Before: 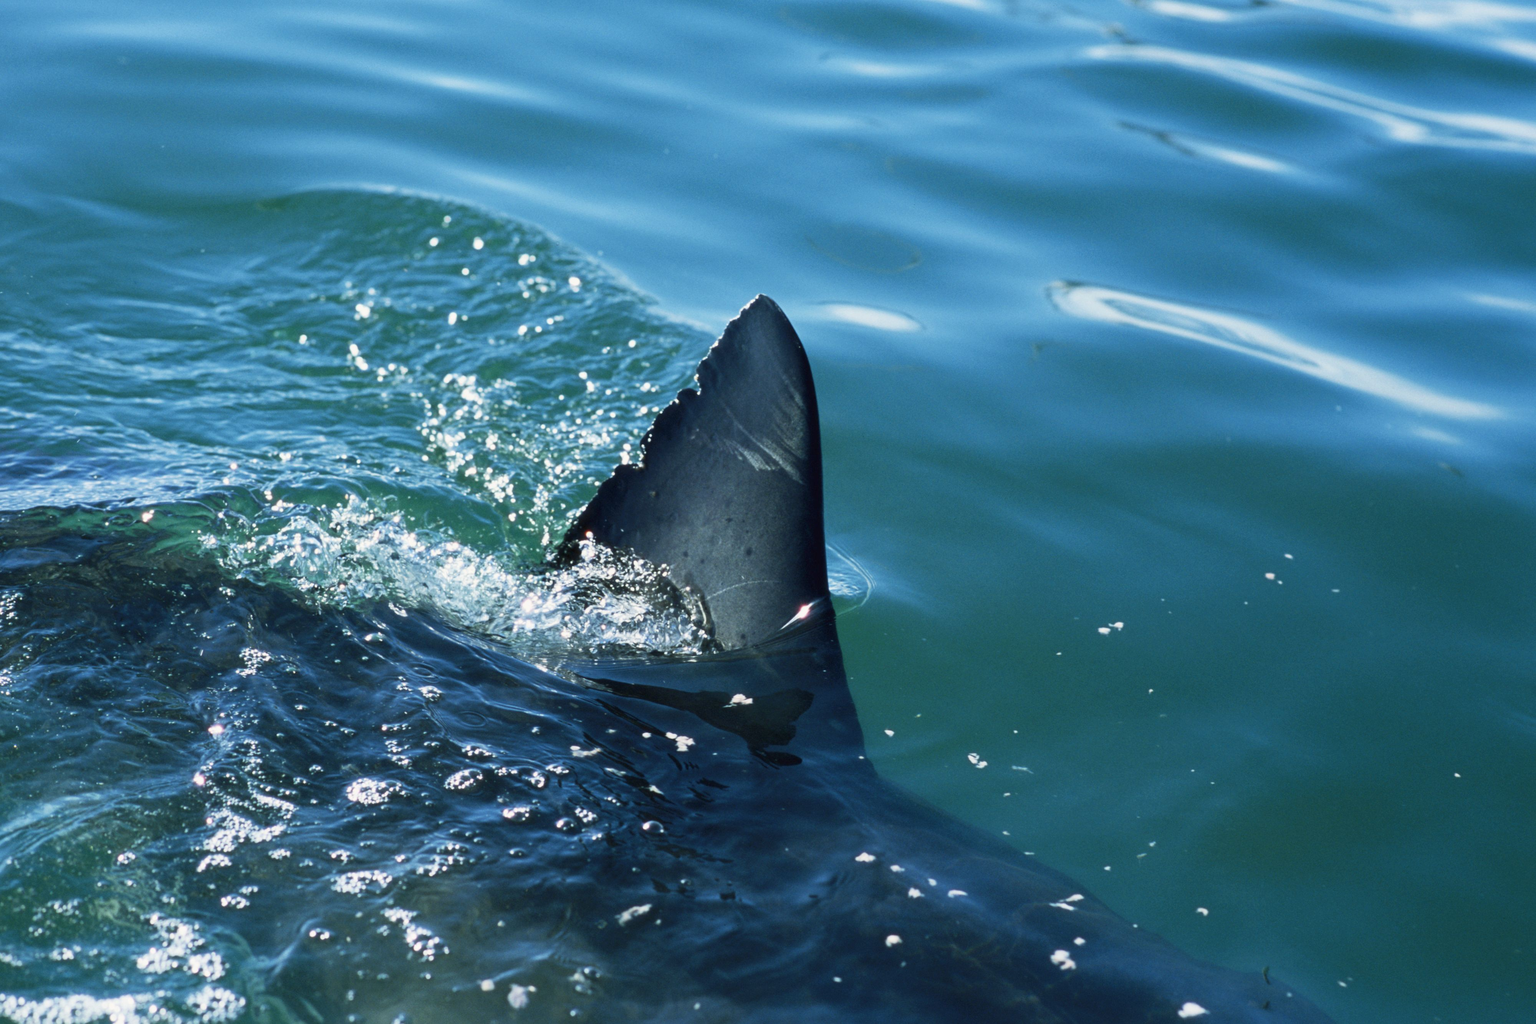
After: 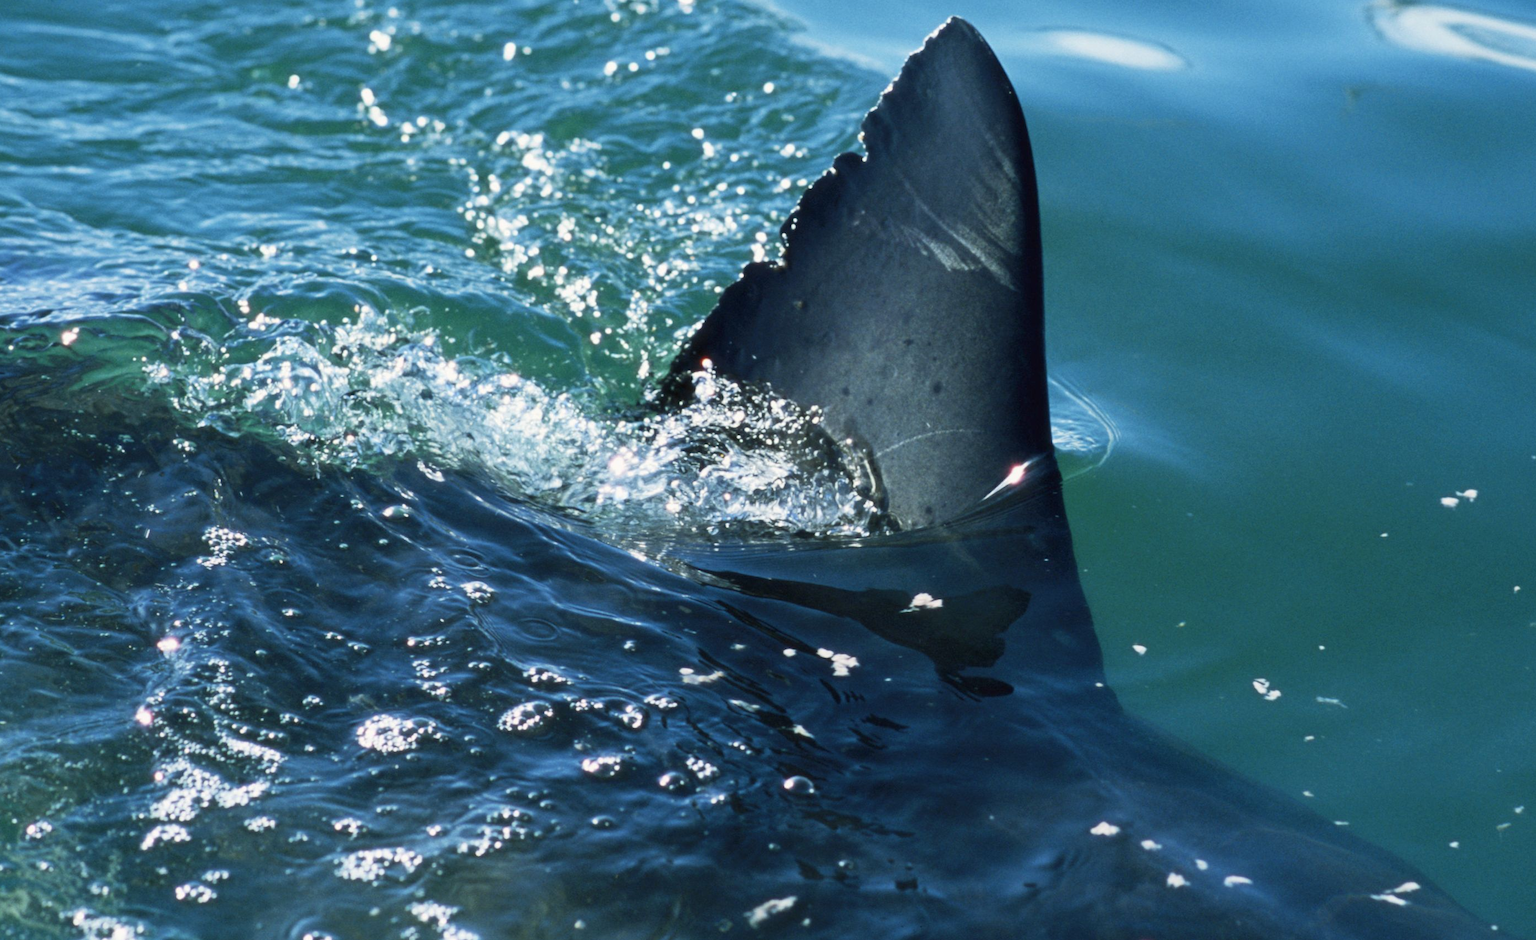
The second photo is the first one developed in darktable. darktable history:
crop: left 6.488%, top 27.668%, right 24.183%, bottom 8.656%
tone equalizer: on, module defaults
